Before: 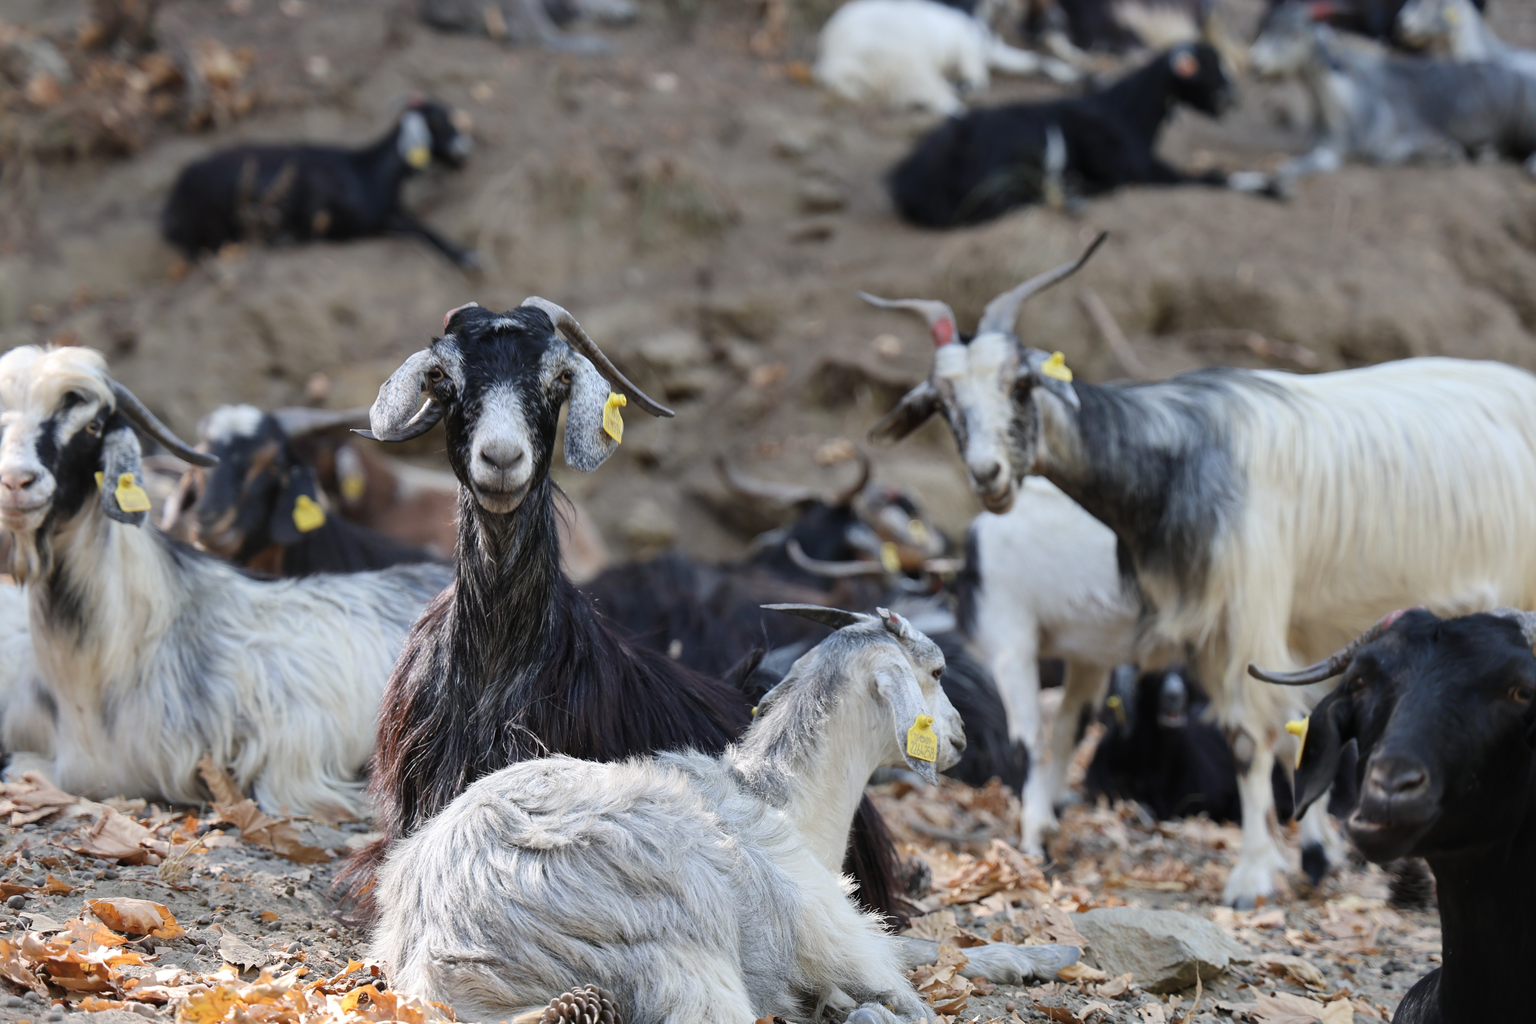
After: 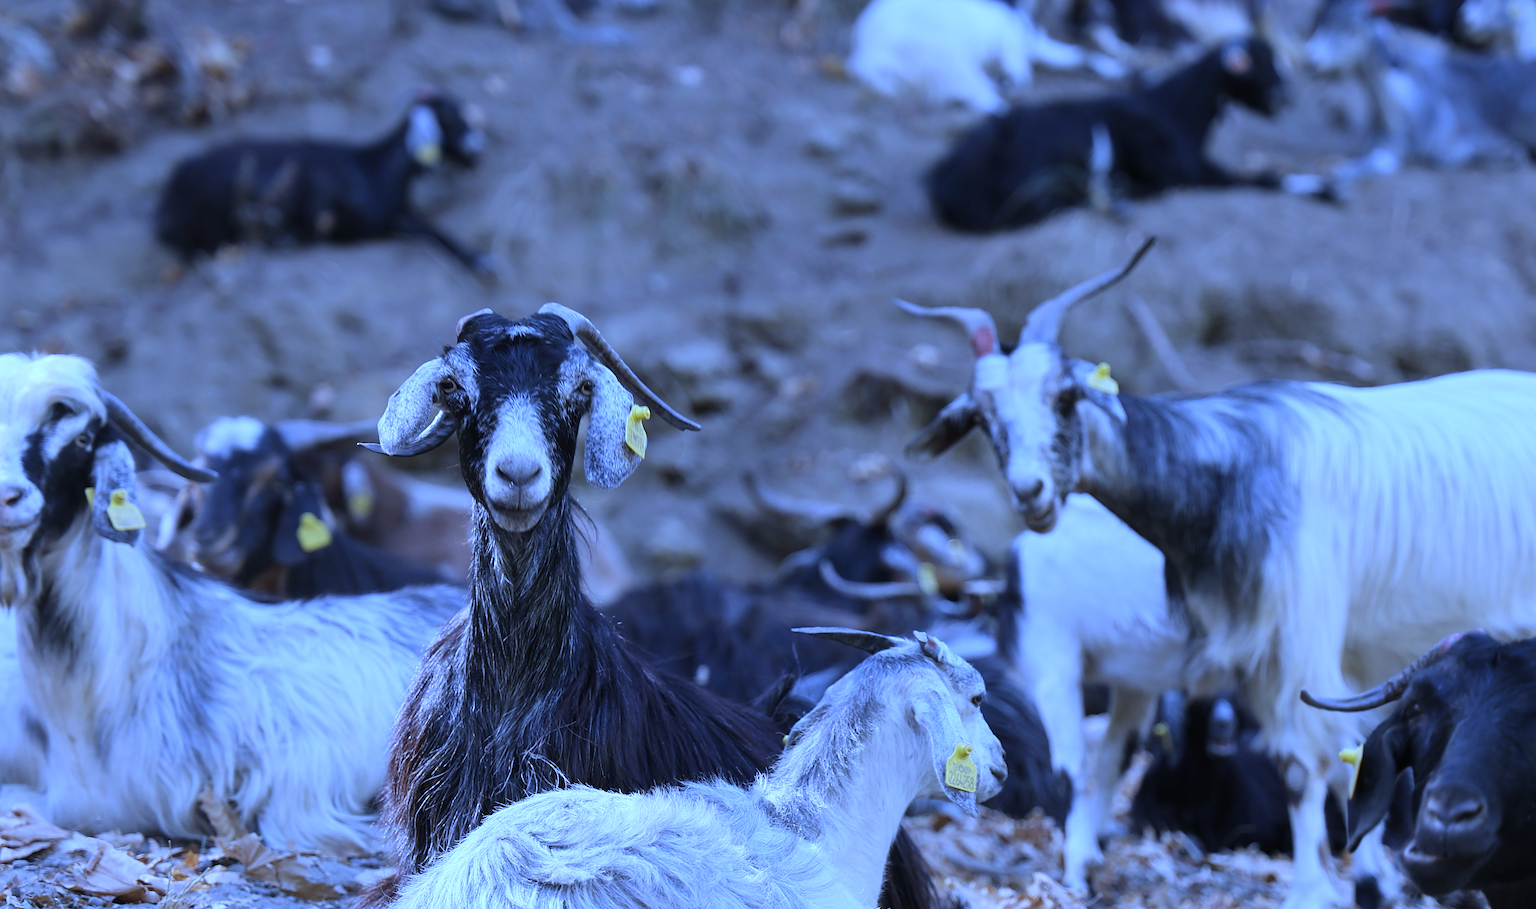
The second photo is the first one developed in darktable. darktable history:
white balance: red 0.766, blue 1.537
crop and rotate: angle 0.2°, left 0.275%, right 3.127%, bottom 14.18%
rotate and perspective: rotation 0.174°, lens shift (vertical) 0.013, lens shift (horizontal) 0.019, shear 0.001, automatic cropping original format, crop left 0.007, crop right 0.991, crop top 0.016, crop bottom 0.997
sharpen: on, module defaults
